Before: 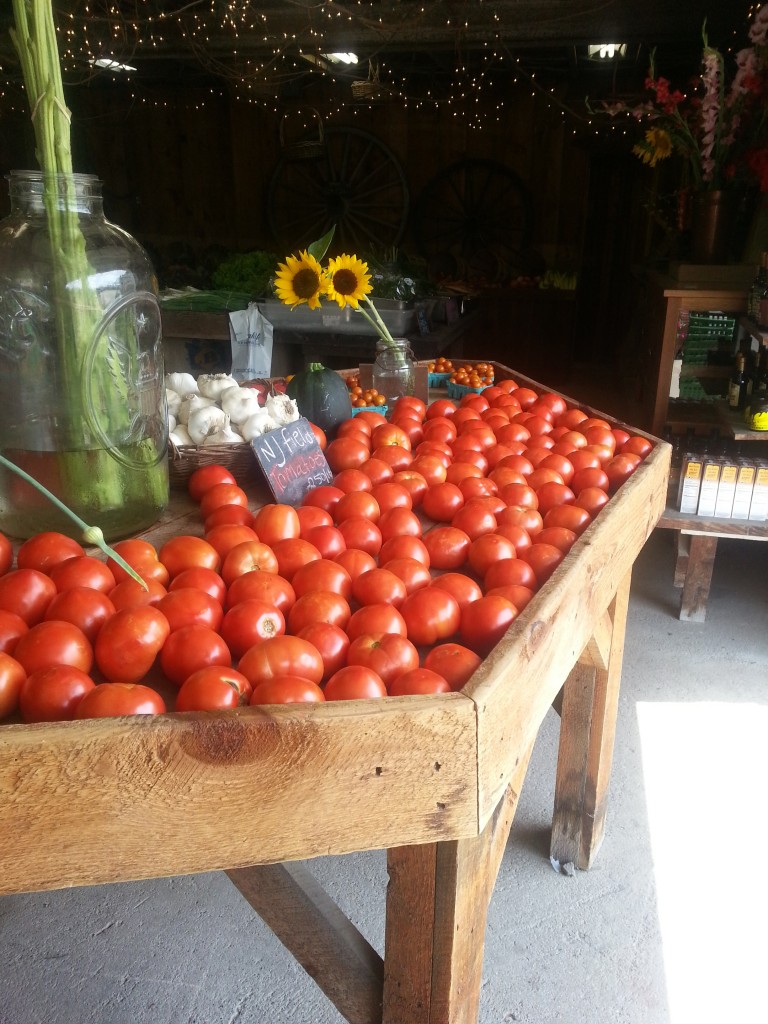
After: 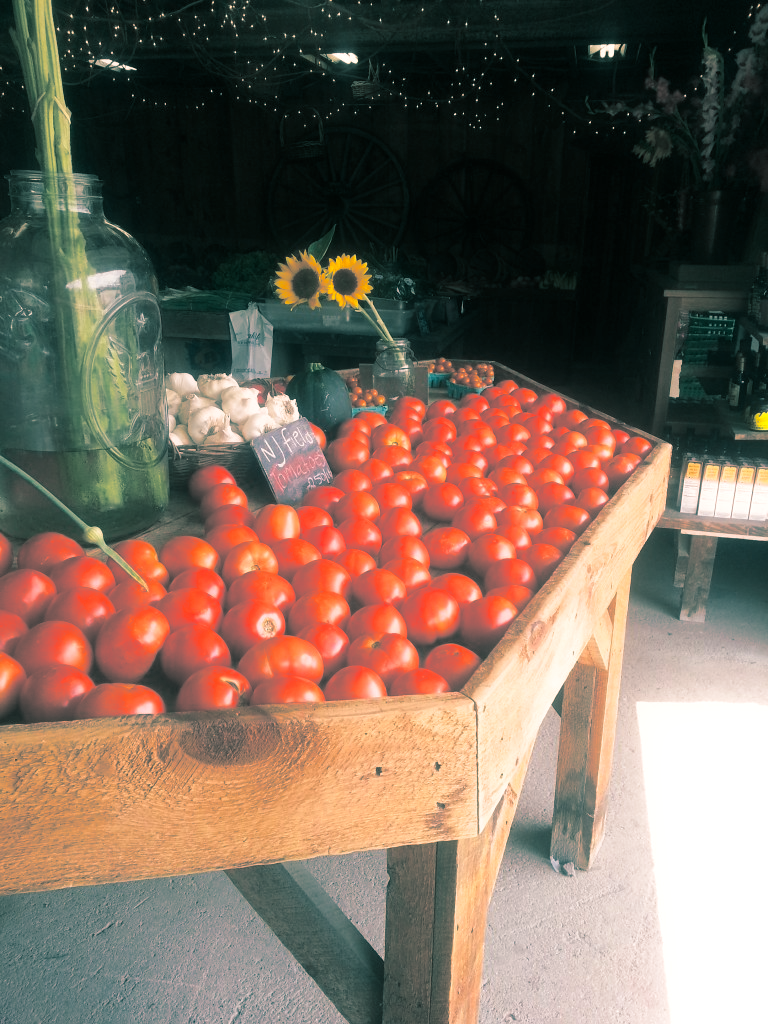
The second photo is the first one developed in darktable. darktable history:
white balance: red 1.127, blue 0.943
split-toning: shadows › hue 183.6°, shadows › saturation 0.52, highlights › hue 0°, highlights › saturation 0
contrast equalizer: y [[0.5, 0.488, 0.462, 0.461, 0.491, 0.5], [0.5 ×6], [0.5 ×6], [0 ×6], [0 ×6]]
